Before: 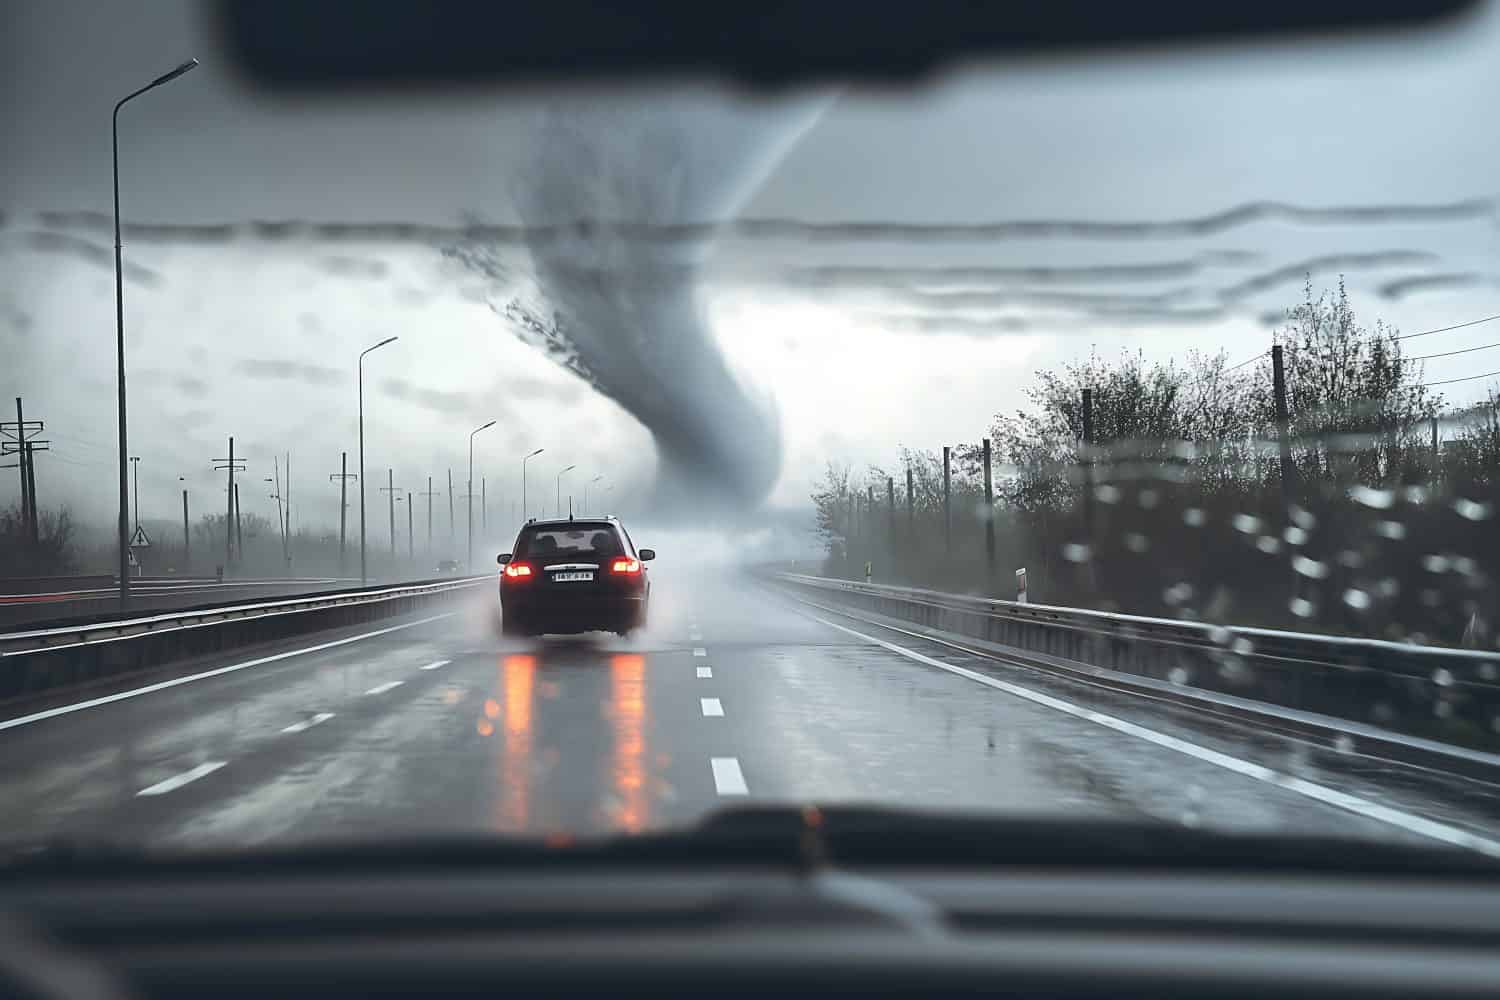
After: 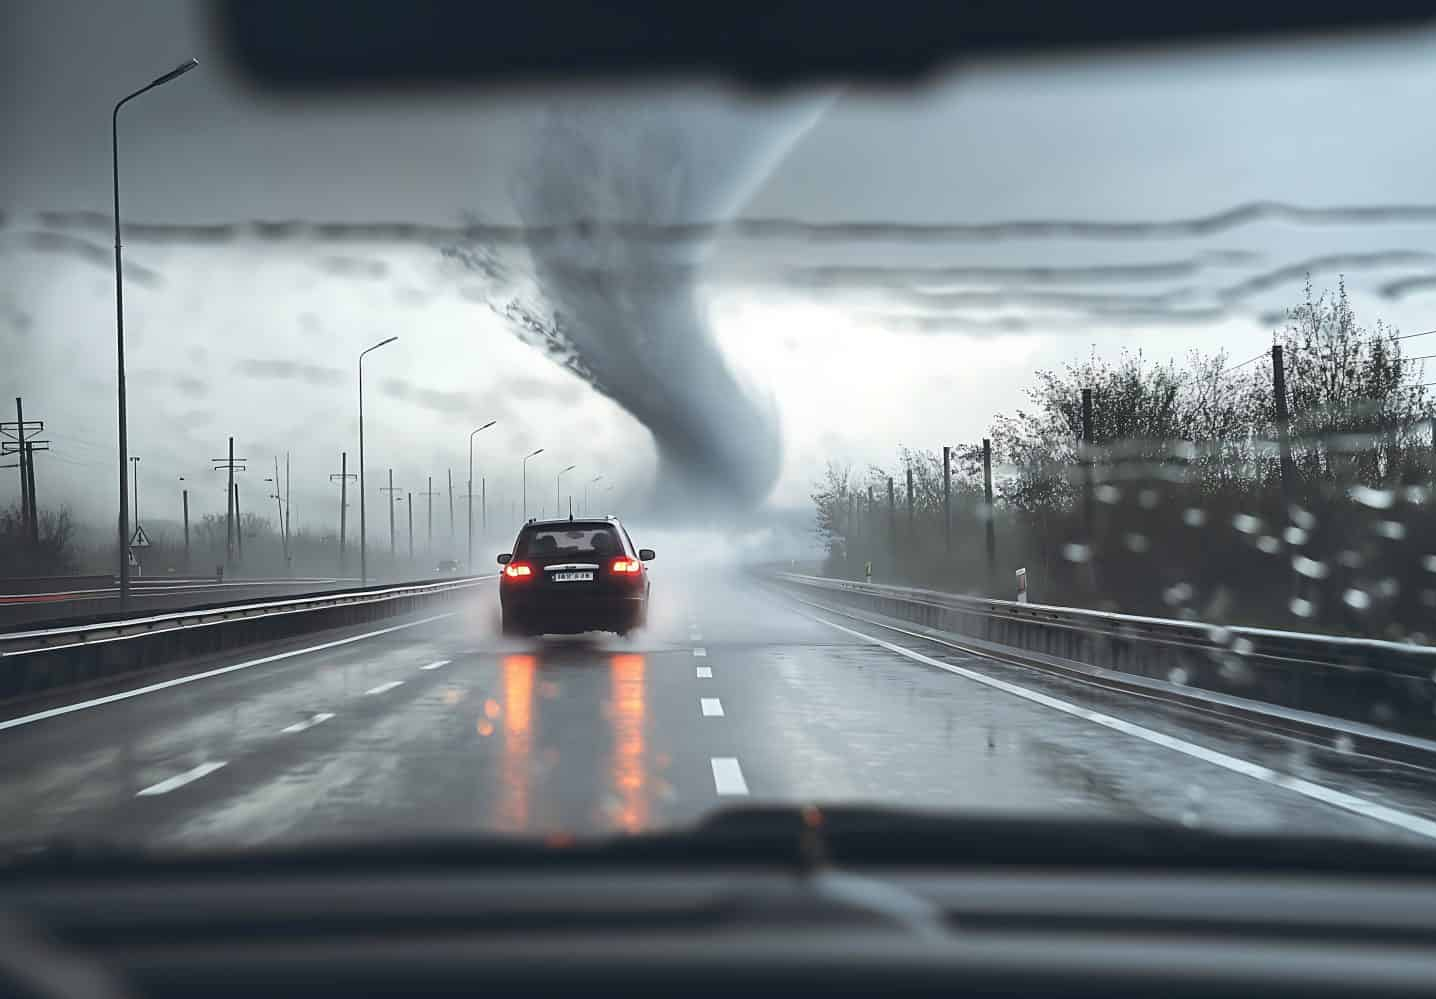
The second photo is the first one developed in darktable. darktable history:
crop: right 4.22%, bottom 0.04%
